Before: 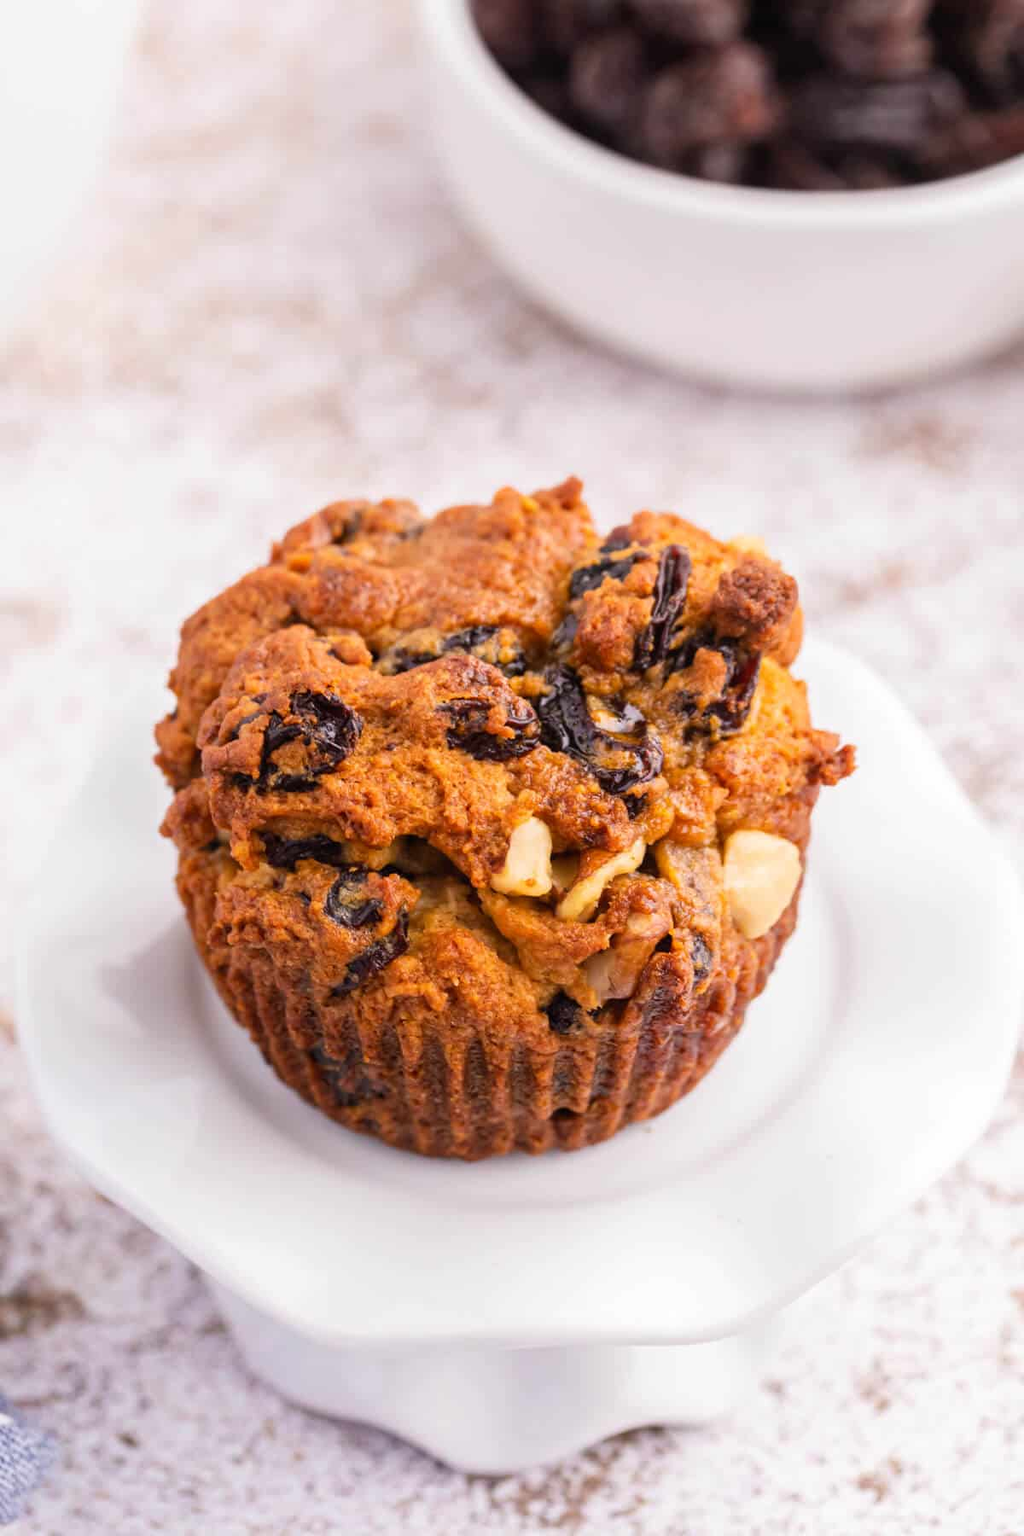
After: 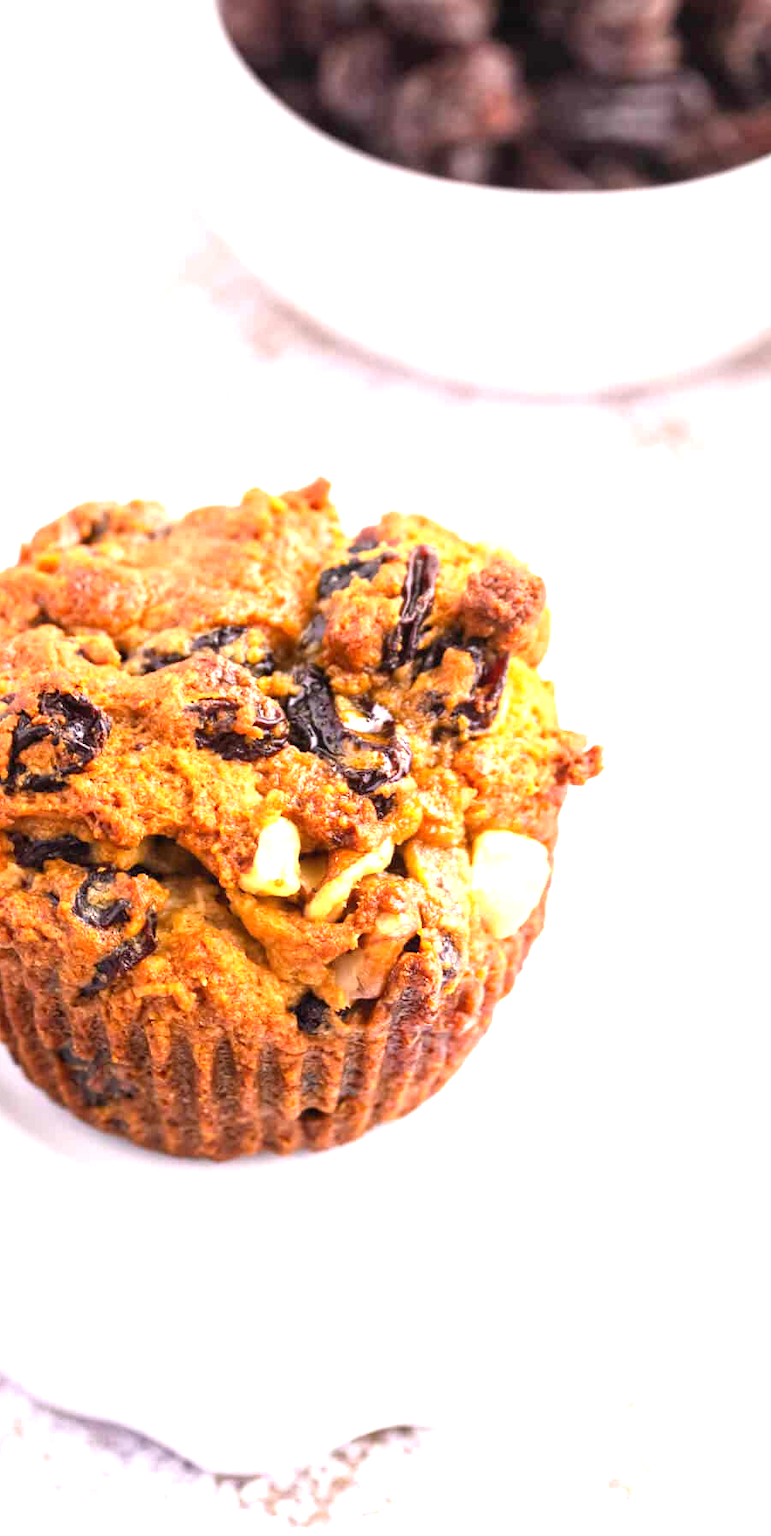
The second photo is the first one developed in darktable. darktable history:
crop and rotate: left 24.6%
exposure: exposure 1.15 EV, compensate highlight preservation false
